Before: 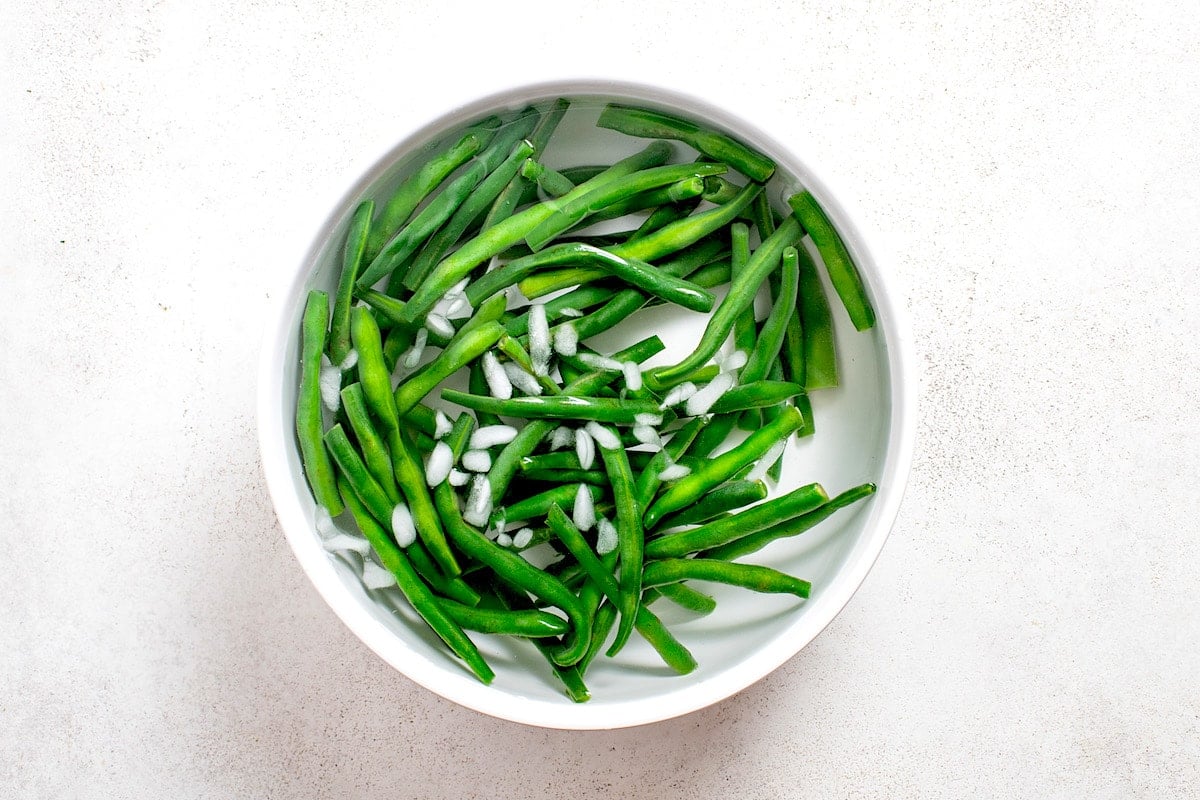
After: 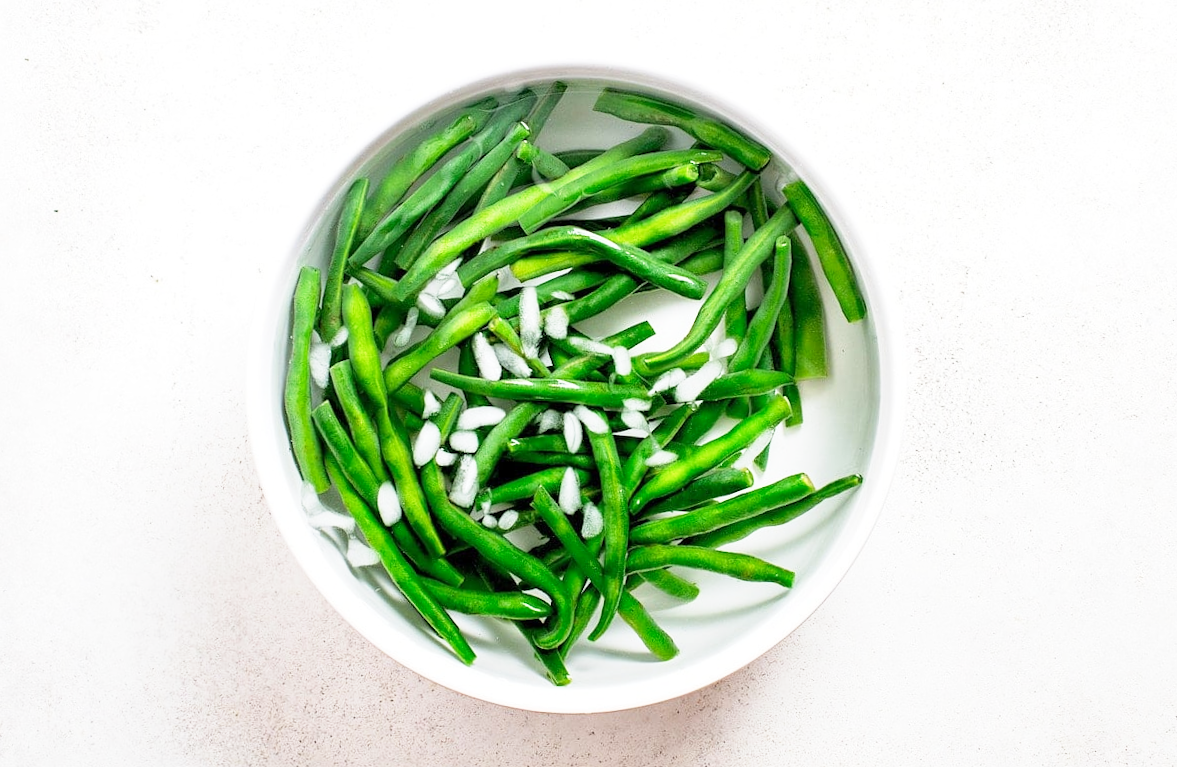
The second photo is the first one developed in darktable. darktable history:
base curve: curves: ch0 [(0, 0) (0.579, 0.807) (1, 1)], preserve colors none
rotate and perspective: rotation 1.57°, crop left 0.018, crop right 0.982, crop top 0.039, crop bottom 0.961
